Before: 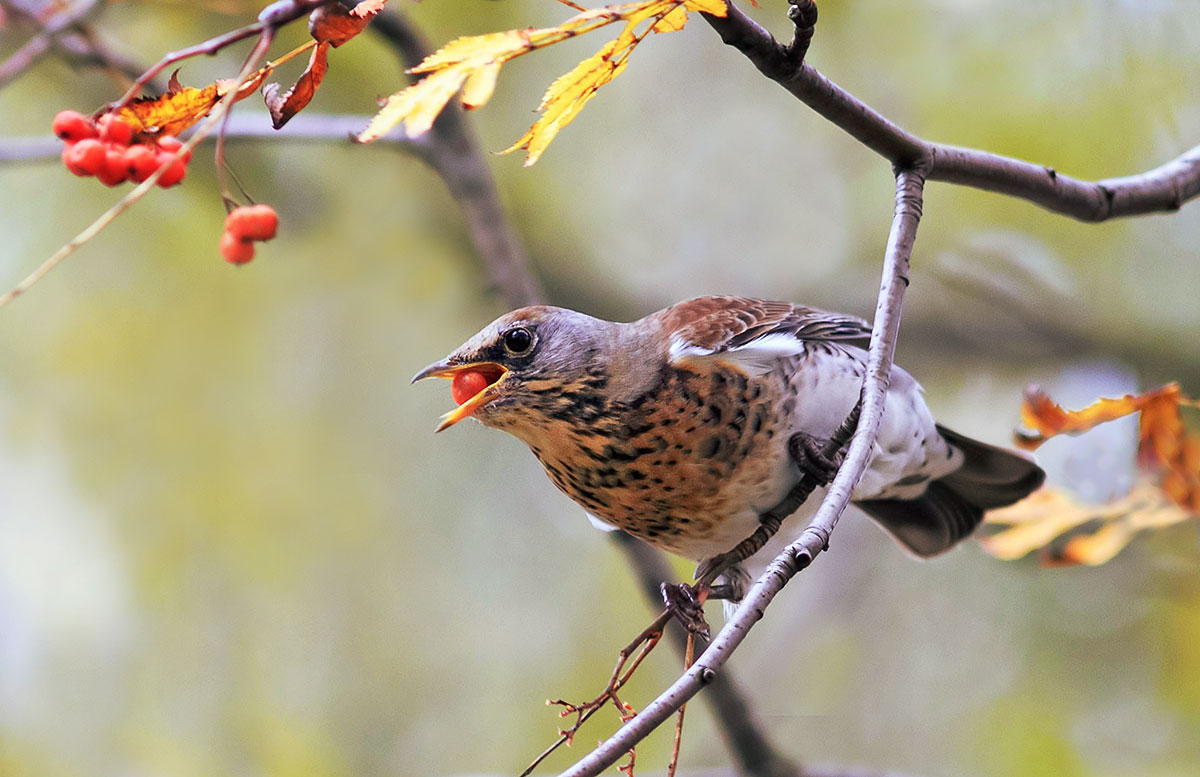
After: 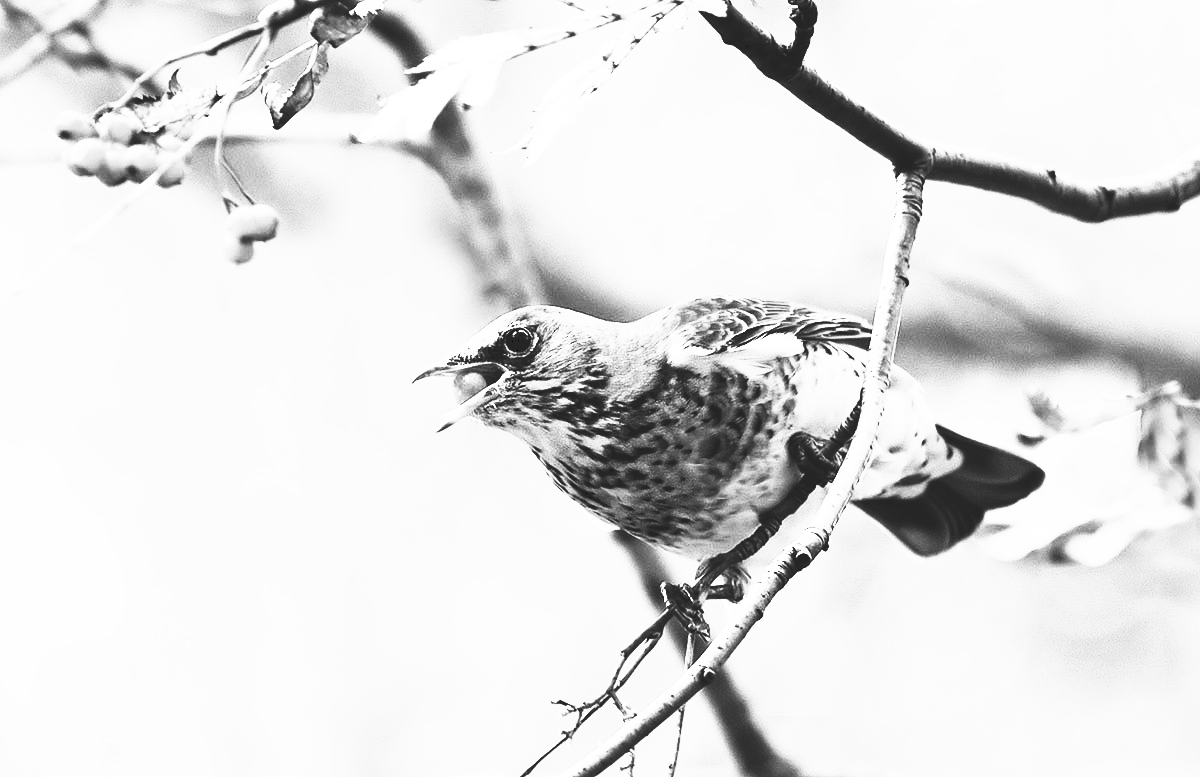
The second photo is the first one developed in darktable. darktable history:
tone curve: curves: ch0 [(0, 0) (0.003, 0.142) (0.011, 0.142) (0.025, 0.147) (0.044, 0.147) (0.069, 0.152) (0.1, 0.16) (0.136, 0.172) (0.177, 0.193) (0.224, 0.221) (0.277, 0.264) (0.335, 0.322) (0.399, 0.399) (0.468, 0.49) (0.543, 0.593) (0.623, 0.723) (0.709, 0.841) (0.801, 0.925) (0.898, 0.976) (1, 1)], preserve colors none
contrast brightness saturation: contrast 0.53, brightness 0.47, saturation -1
